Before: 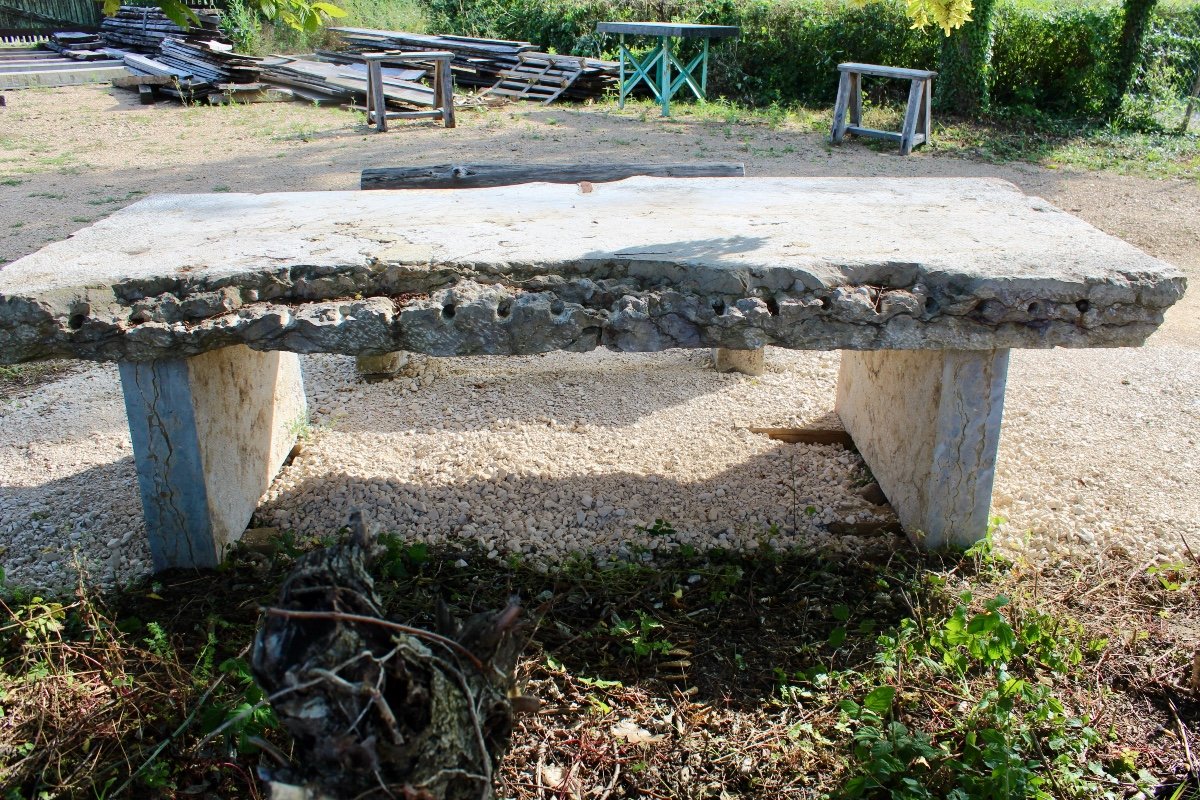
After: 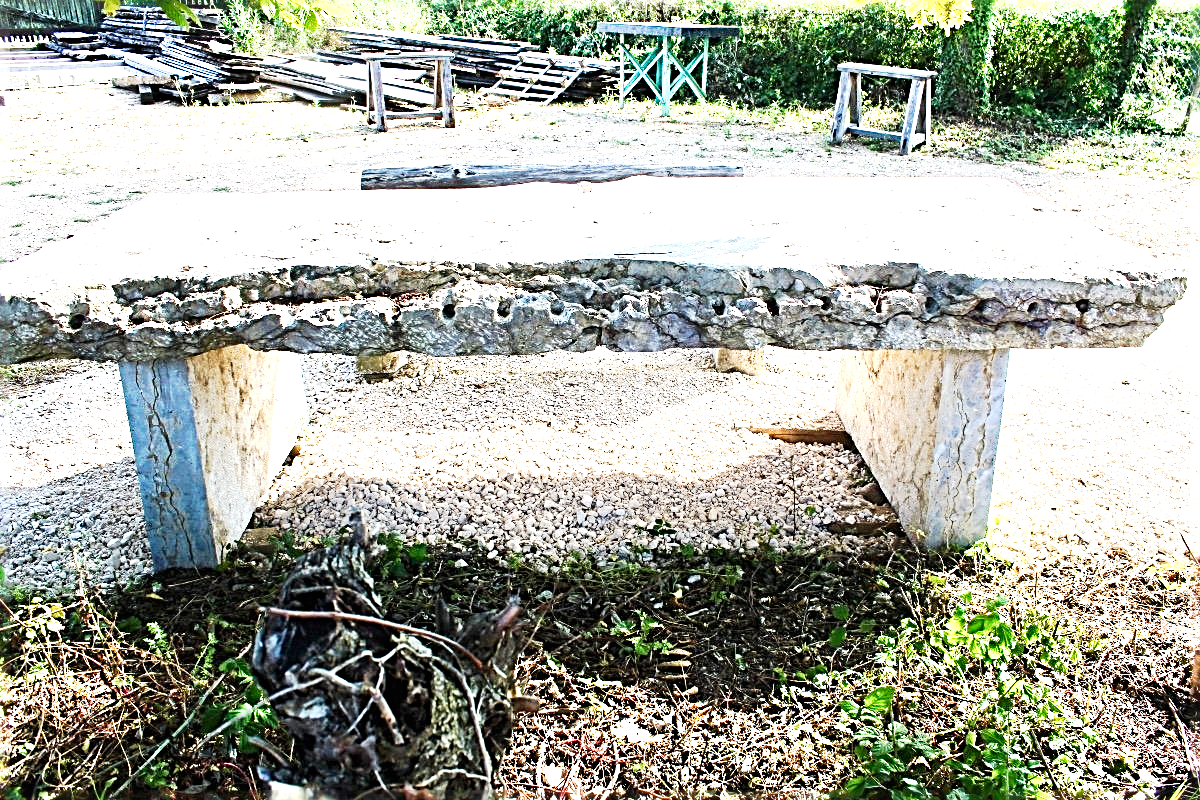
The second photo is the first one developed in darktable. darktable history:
exposure: black level correction 0, exposure 1.663 EV, compensate highlight preservation false
sharpen: radius 3.661, amount 0.936
tone curve: curves: ch0 [(0, 0.006) (0.037, 0.022) (0.123, 0.105) (0.19, 0.173) (0.277, 0.279) (0.474, 0.517) (0.597, 0.662) (0.687, 0.774) (0.855, 0.891) (1, 0.982)]; ch1 [(0, 0) (0.243, 0.245) (0.422, 0.415) (0.493, 0.498) (0.508, 0.503) (0.531, 0.55) (0.551, 0.582) (0.626, 0.672) (0.694, 0.732) (1, 1)]; ch2 [(0, 0) (0.249, 0.216) (0.356, 0.329) (0.424, 0.442) (0.476, 0.477) (0.498, 0.503) (0.517, 0.524) (0.532, 0.547) (0.562, 0.592) (0.614, 0.657) (0.706, 0.748) (0.808, 0.809) (0.991, 0.968)], preserve colors none
shadows and highlights: shadows -9.71, white point adjustment 1.67, highlights 8.95
